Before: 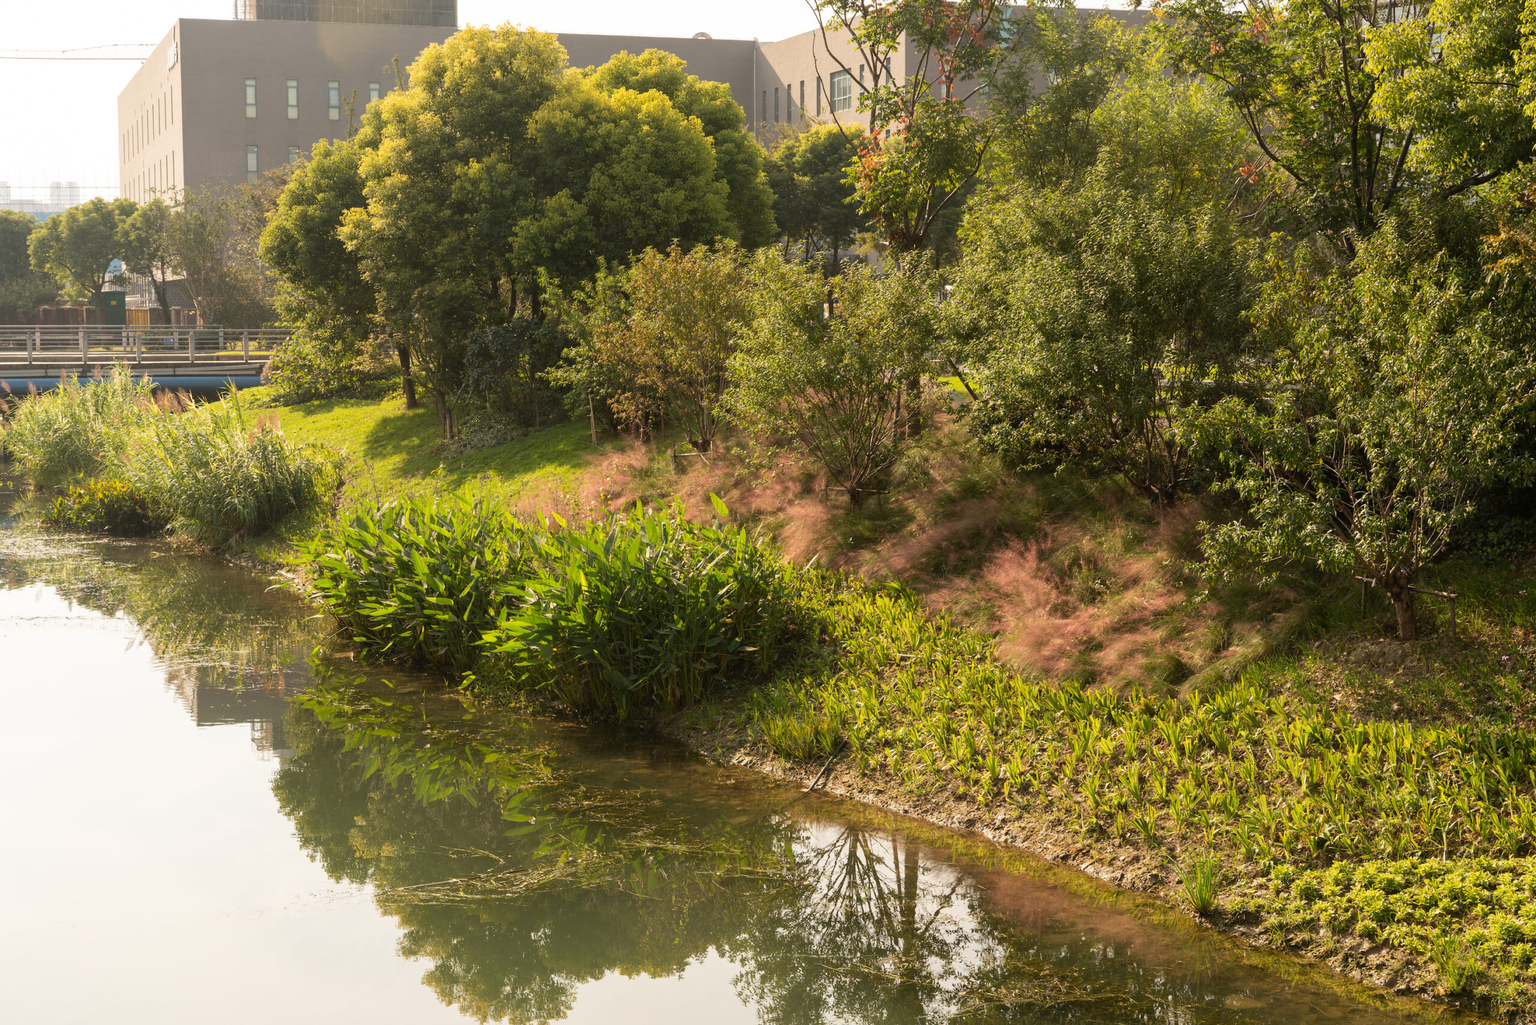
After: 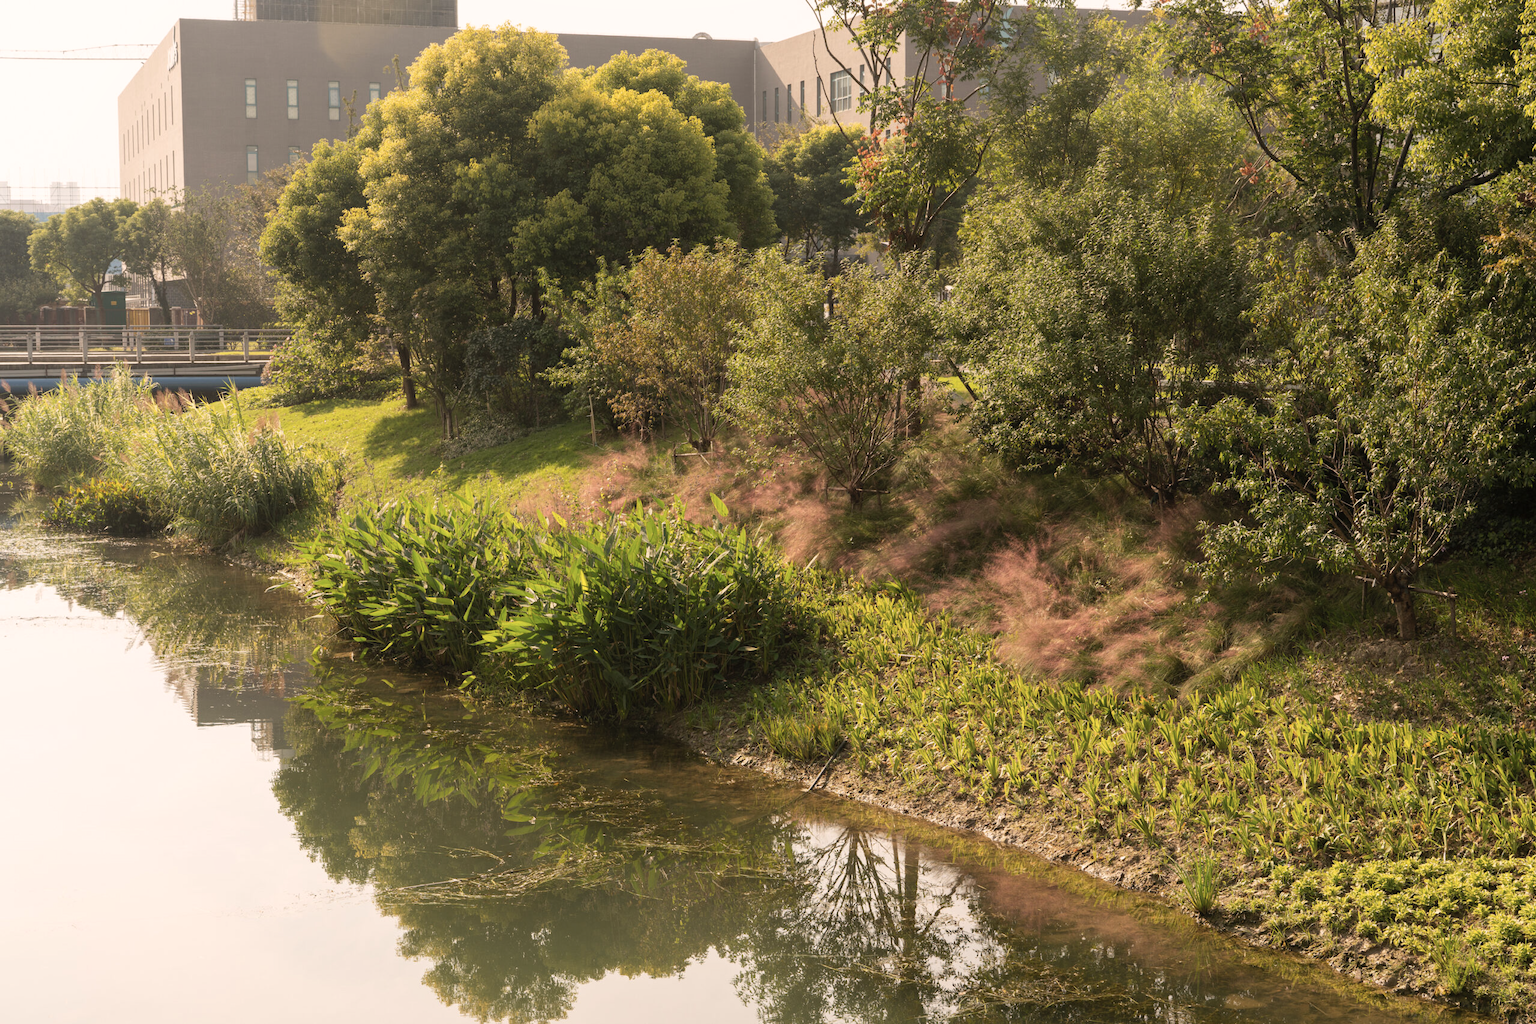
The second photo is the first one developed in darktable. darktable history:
local contrast: mode bilateral grid, contrast 100, coarseness 100, detail 94%, midtone range 0.2
contrast brightness saturation: saturation 0.18
color correction: highlights a* 5.59, highlights b* 5.24, saturation 0.68
